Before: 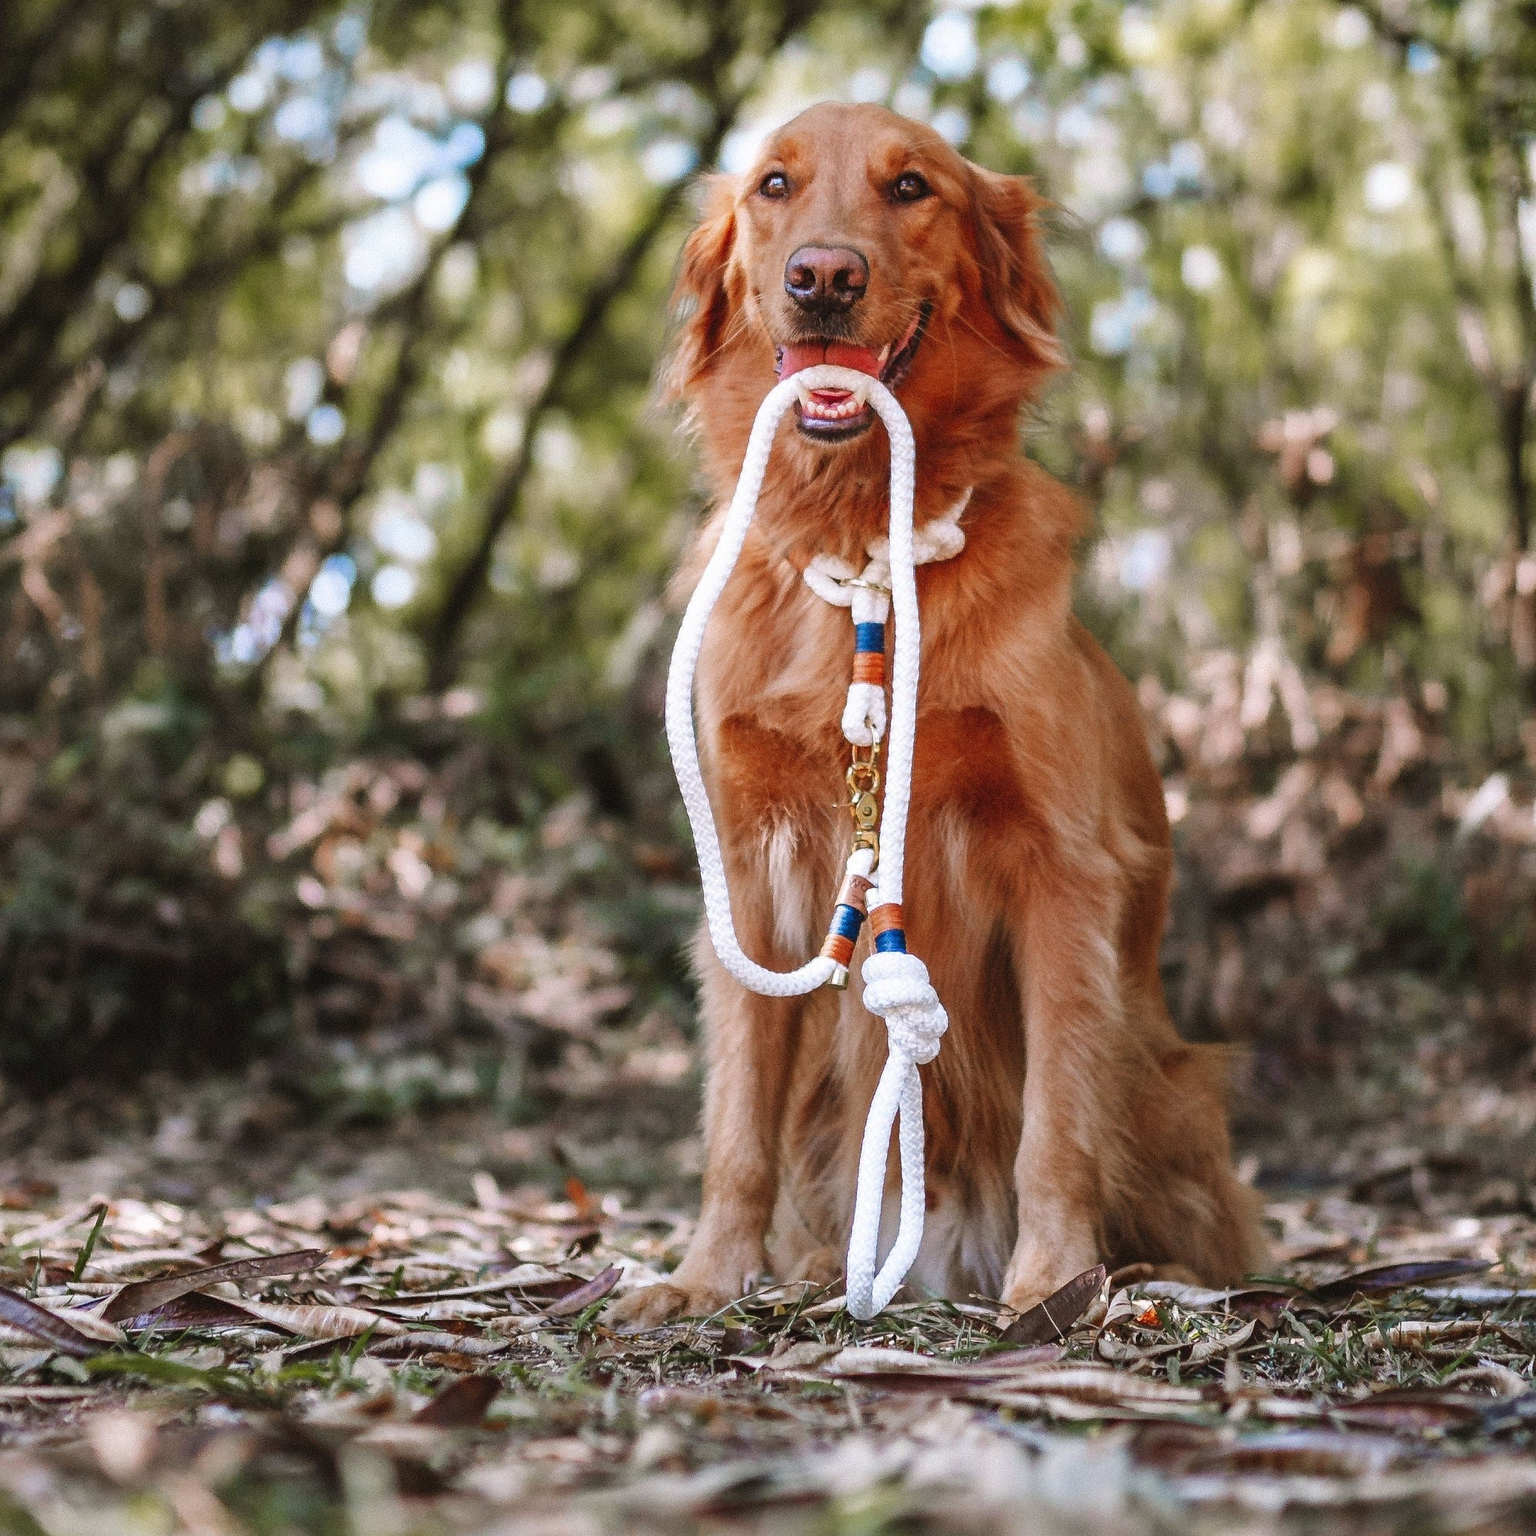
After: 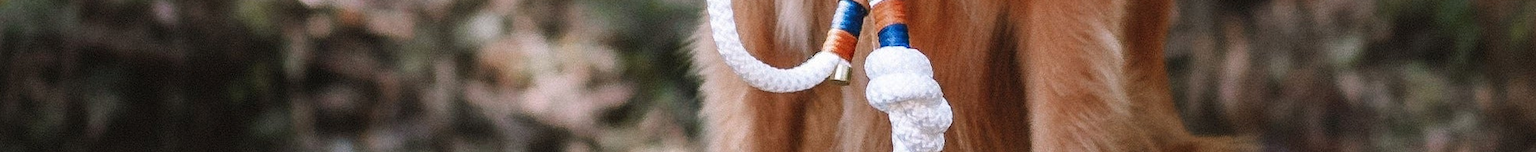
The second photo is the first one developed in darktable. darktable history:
rotate and perspective: rotation -0.45°, automatic cropping original format, crop left 0.008, crop right 0.992, crop top 0.012, crop bottom 0.988
crop and rotate: top 59.084%, bottom 30.916%
